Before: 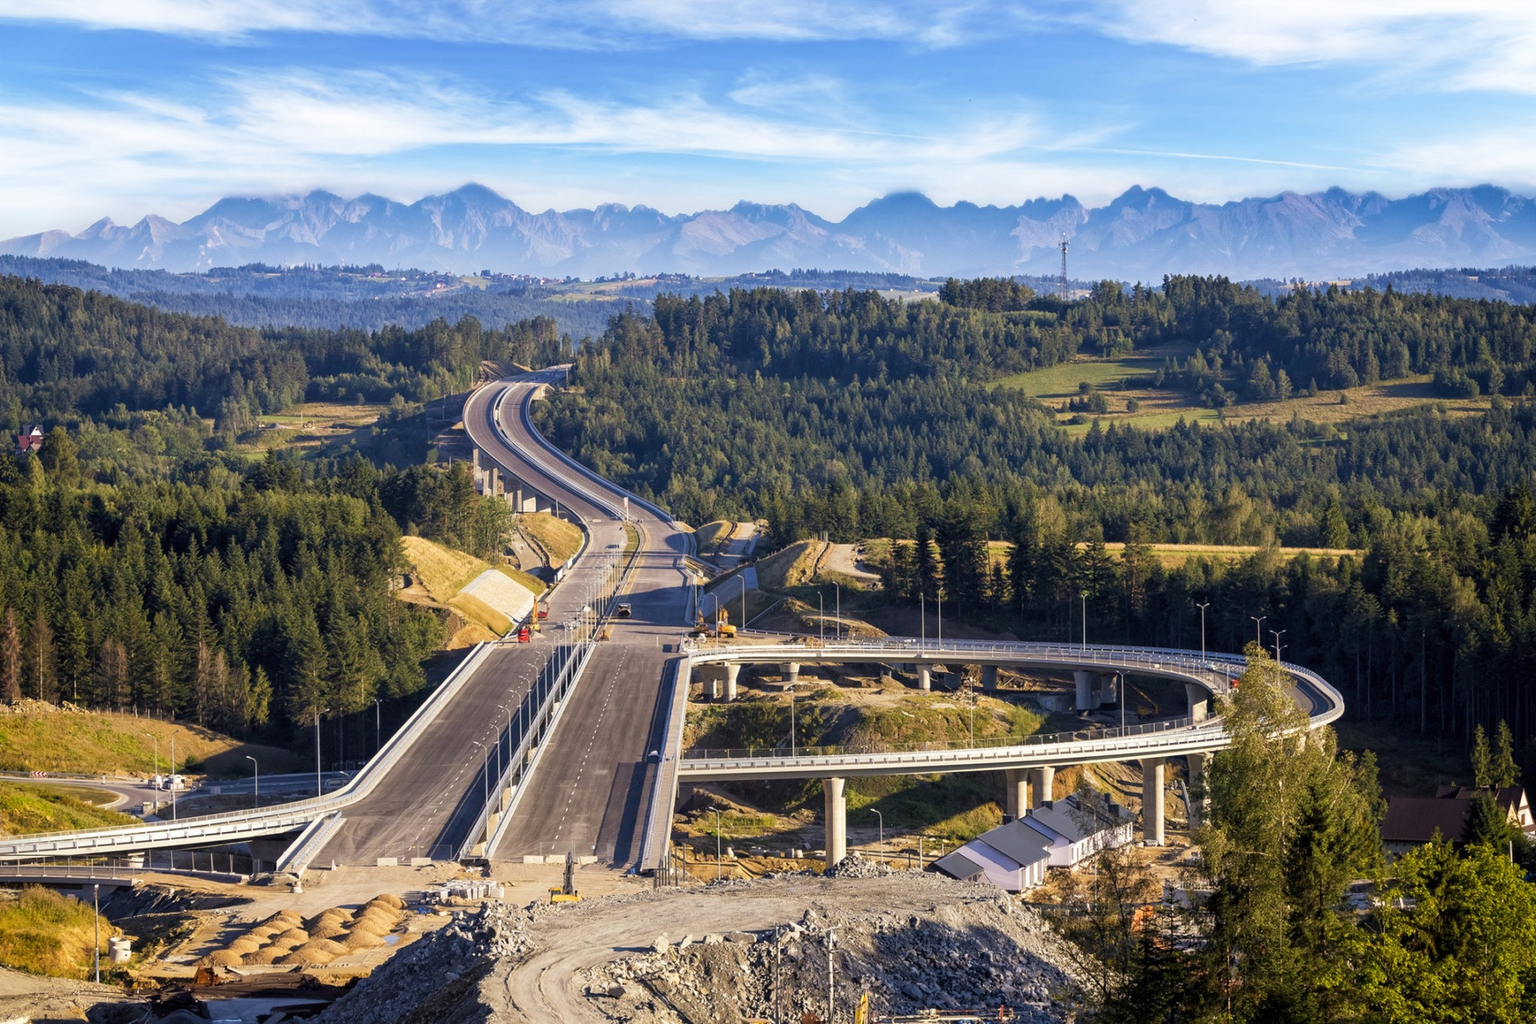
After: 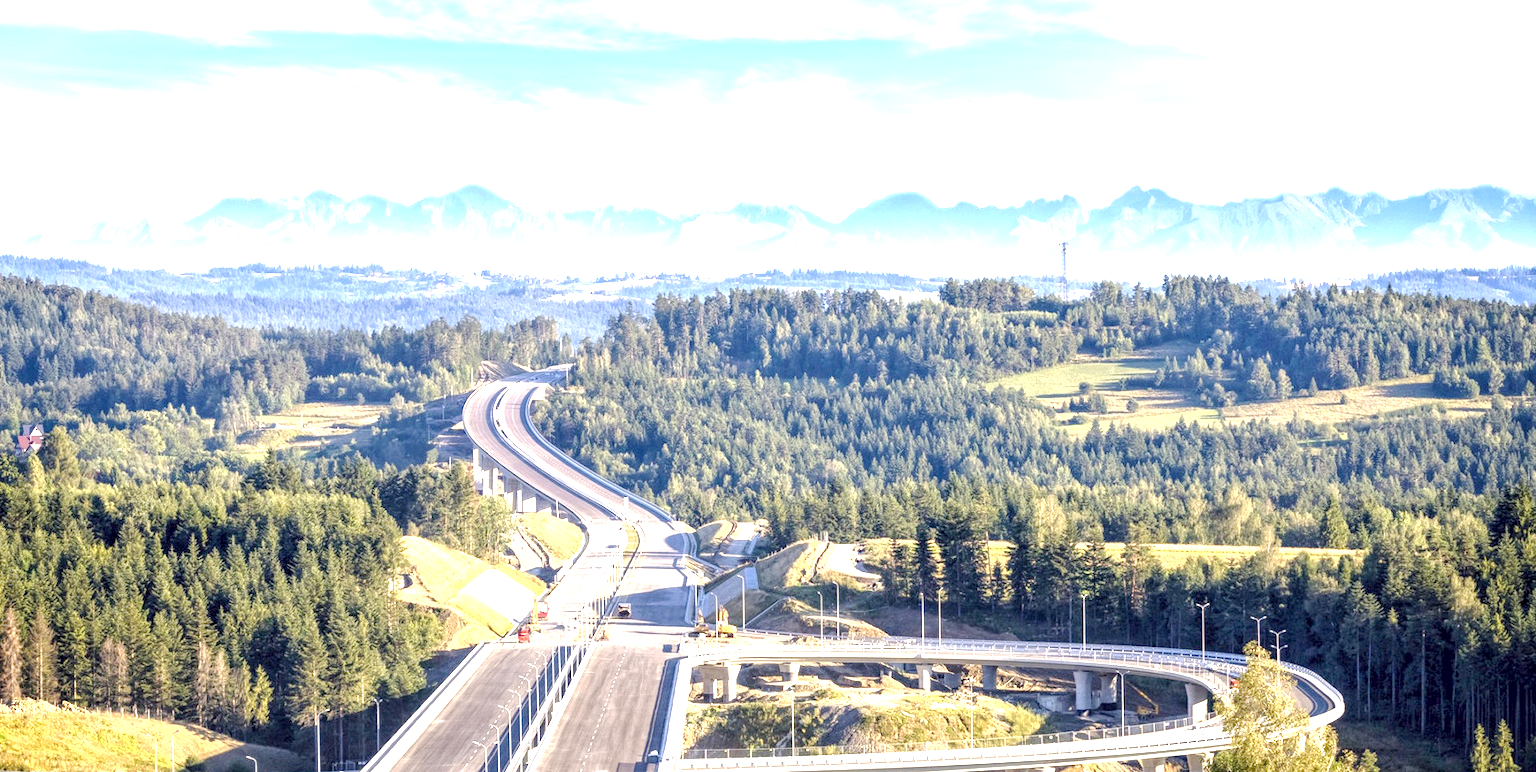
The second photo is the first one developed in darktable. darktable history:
base curve: curves: ch0 [(0, 0) (0.158, 0.273) (0.879, 0.895) (1, 1)], preserve colors none
local contrast: detail 130%
crop: bottom 24.469%
exposure: black level correction 0.001, exposure 1.723 EV, compensate highlight preservation false
